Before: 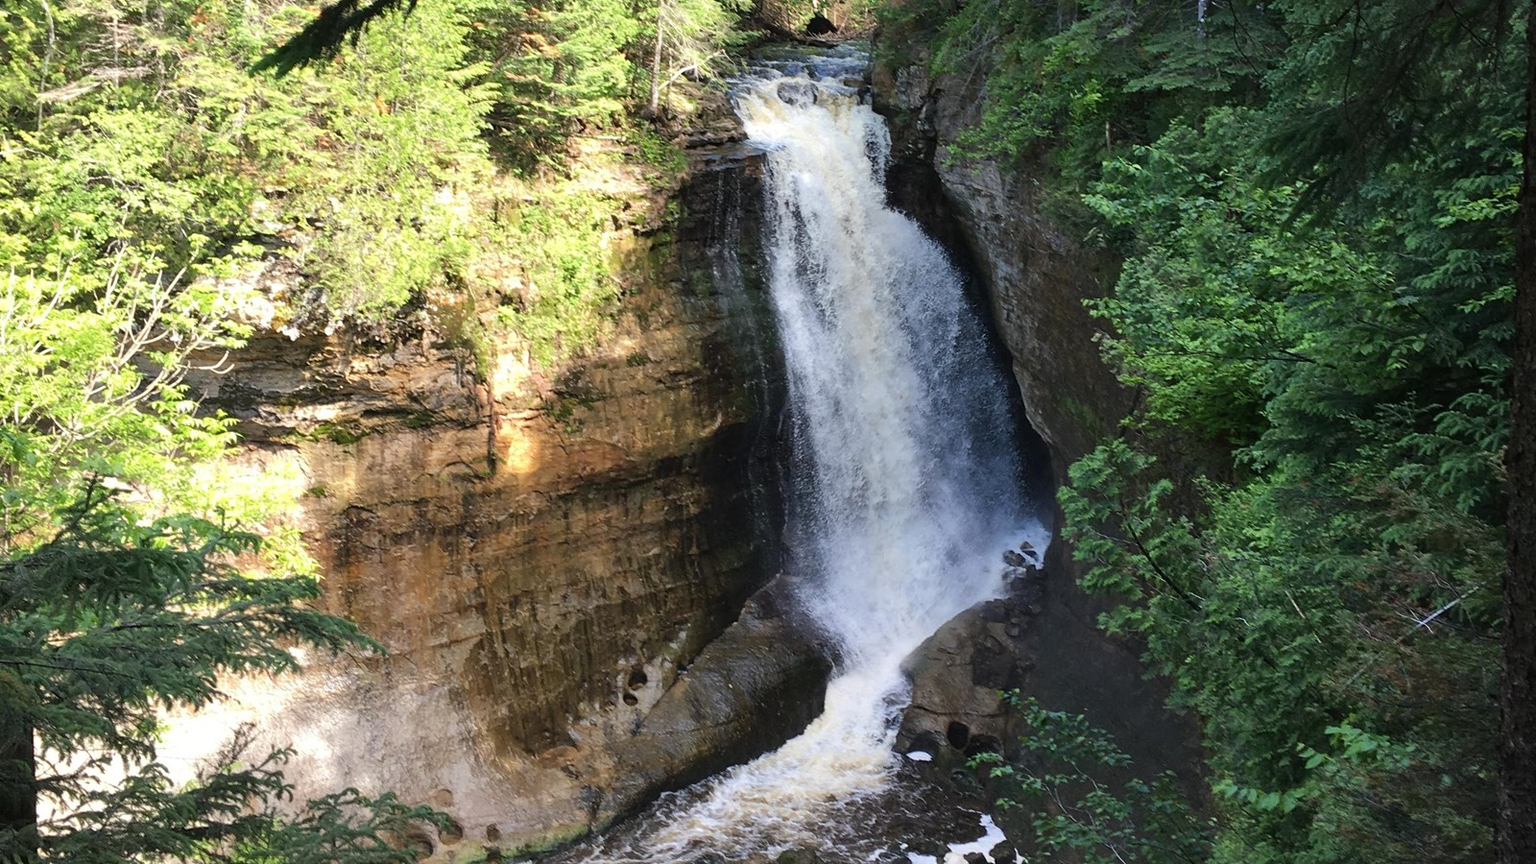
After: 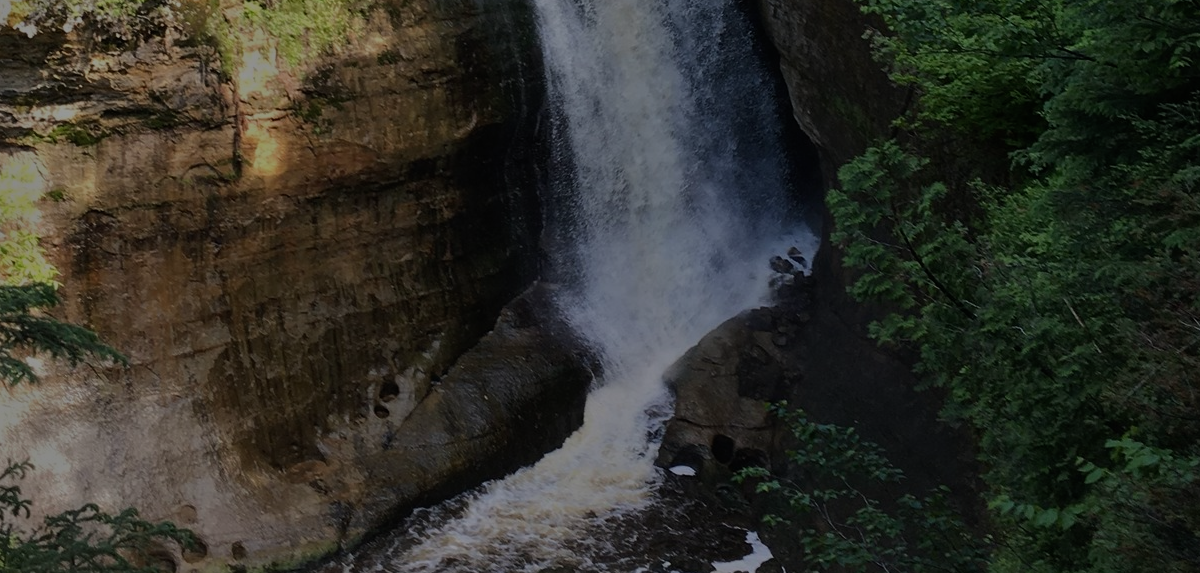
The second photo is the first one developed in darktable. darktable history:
crop and rotate: left 17.19%, top 35.273%, right 7.774%, bottom 0.98%
tone equalizer: -8 EV -1.98 EV, -7 EV -1.98 EV, -6 EV -1.99 EV, -5 EV -2 EV, -4 EV -1.97 EV, -3 EV -1.99 EV, -2 EV -1.98 EV, -1 EV -1.61 EV, +0 EV -1.98 EV
